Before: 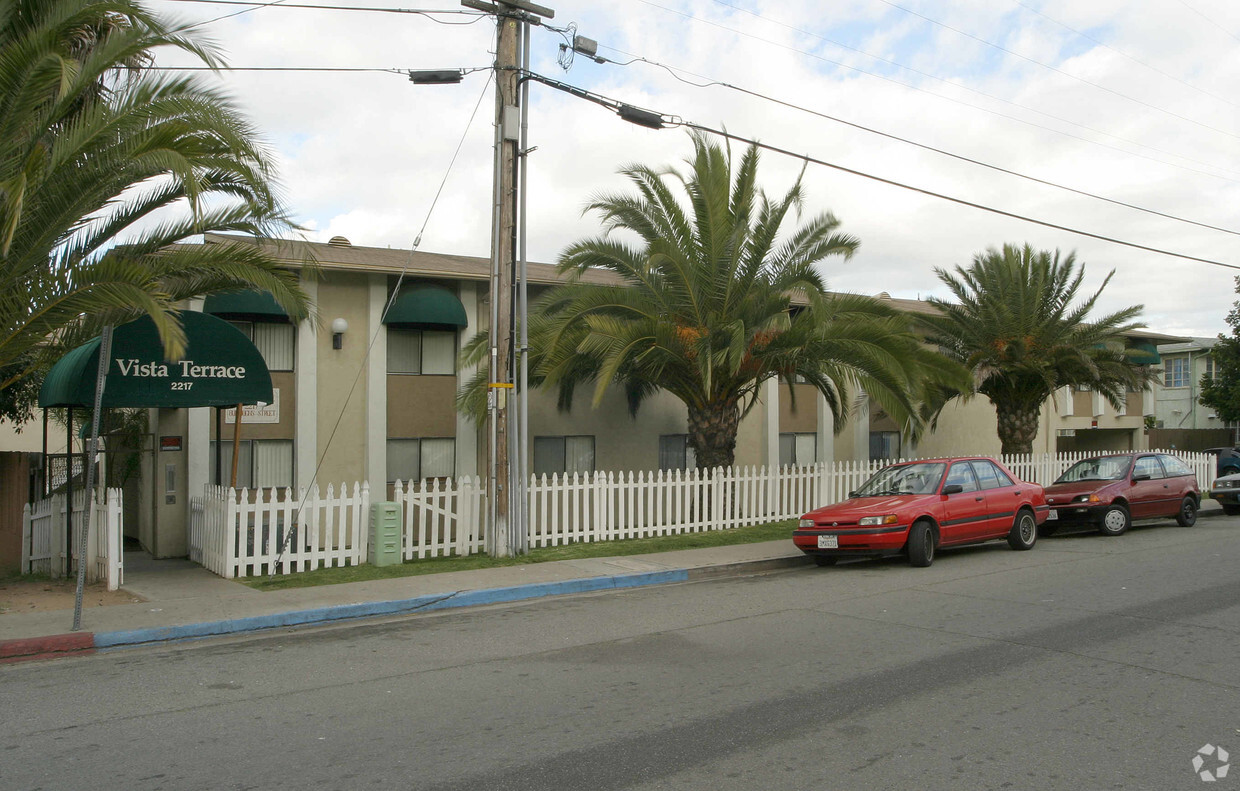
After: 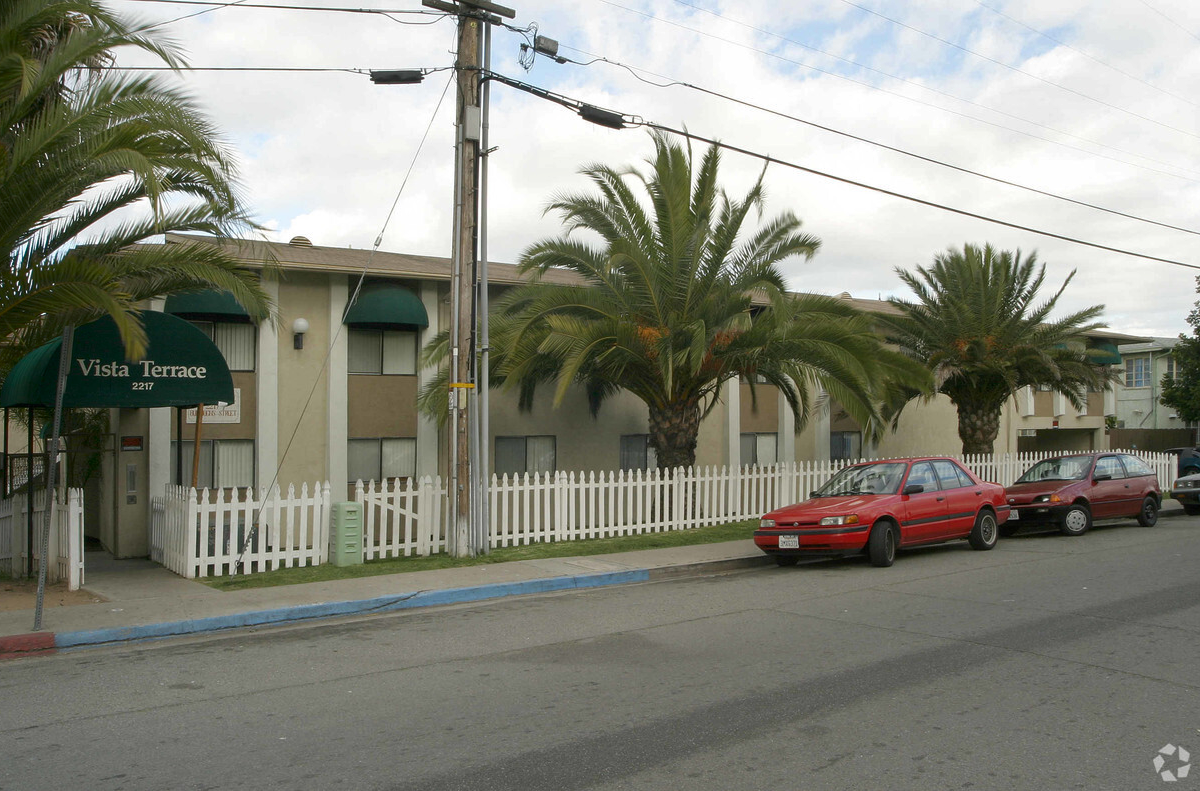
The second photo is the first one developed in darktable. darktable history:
crop and rotate: left 3.179%
shadows and highlights: shadows -87.75, highlights -36.01, soften with gaussian
